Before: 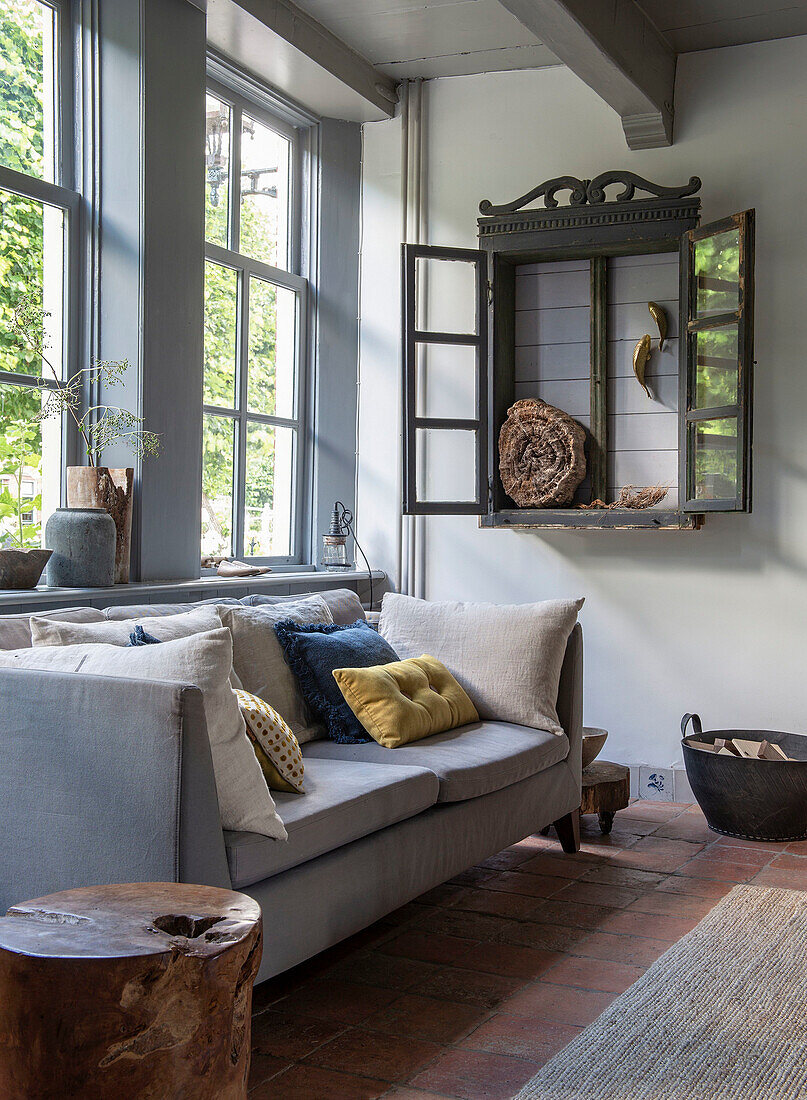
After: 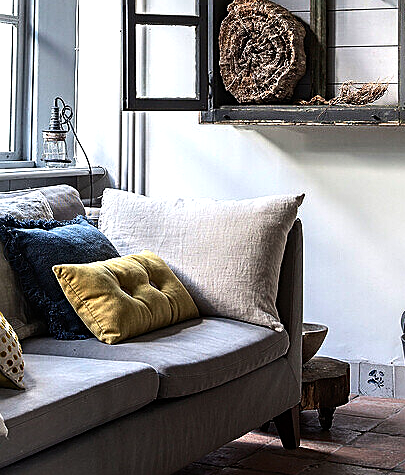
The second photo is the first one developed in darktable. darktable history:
crop: left 34.817%, top 36.792%, right 14.991%, bottom 20.022%
exposure: exposure -0.215 EV, compensate highlight preservation false
tone equalizer: -8 EV -1.09 EV, -7 EV -1 EV, -6 EV -0.855 EV, -5 EV -0.578 EV, -3 EV 0.603 EV, -2 EV 0.84 EV, -1 EV 0.988 EV, +0 EV 1.08 EV, edges refinement/feathering 500, mask exposure compensation -1.57 EV, preserve details no
sharpen: on, module defaults
